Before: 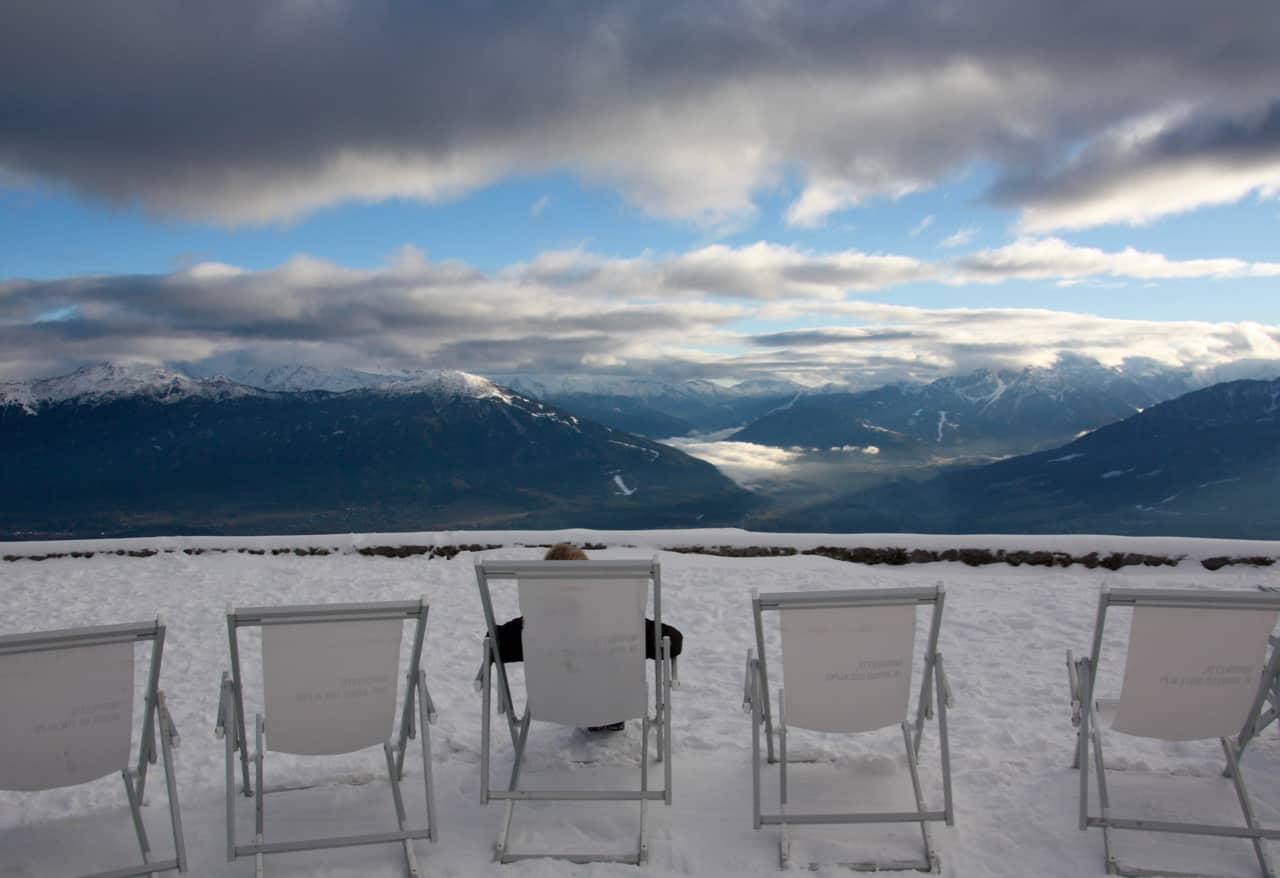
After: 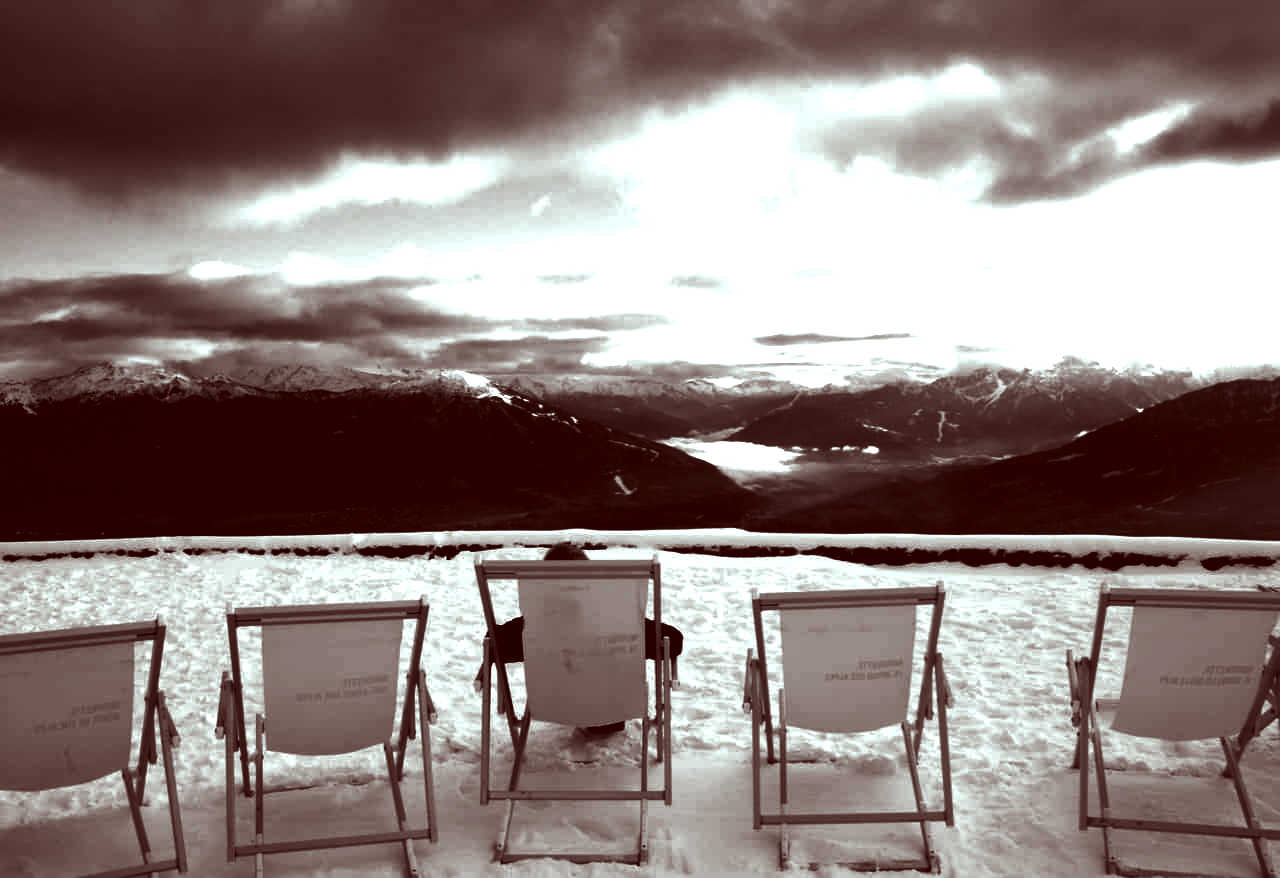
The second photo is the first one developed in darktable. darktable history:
color correction: highlights a* -7.24, highlights b* -0.195, shadows a* 20.57, shadows b* 10.98
exposure: black level correction 0, exposure 1.388 EV, compensate highlight preservation false
contrast brightness saturation: contrast 0.02, brightness -0.995, saturation -0.989
